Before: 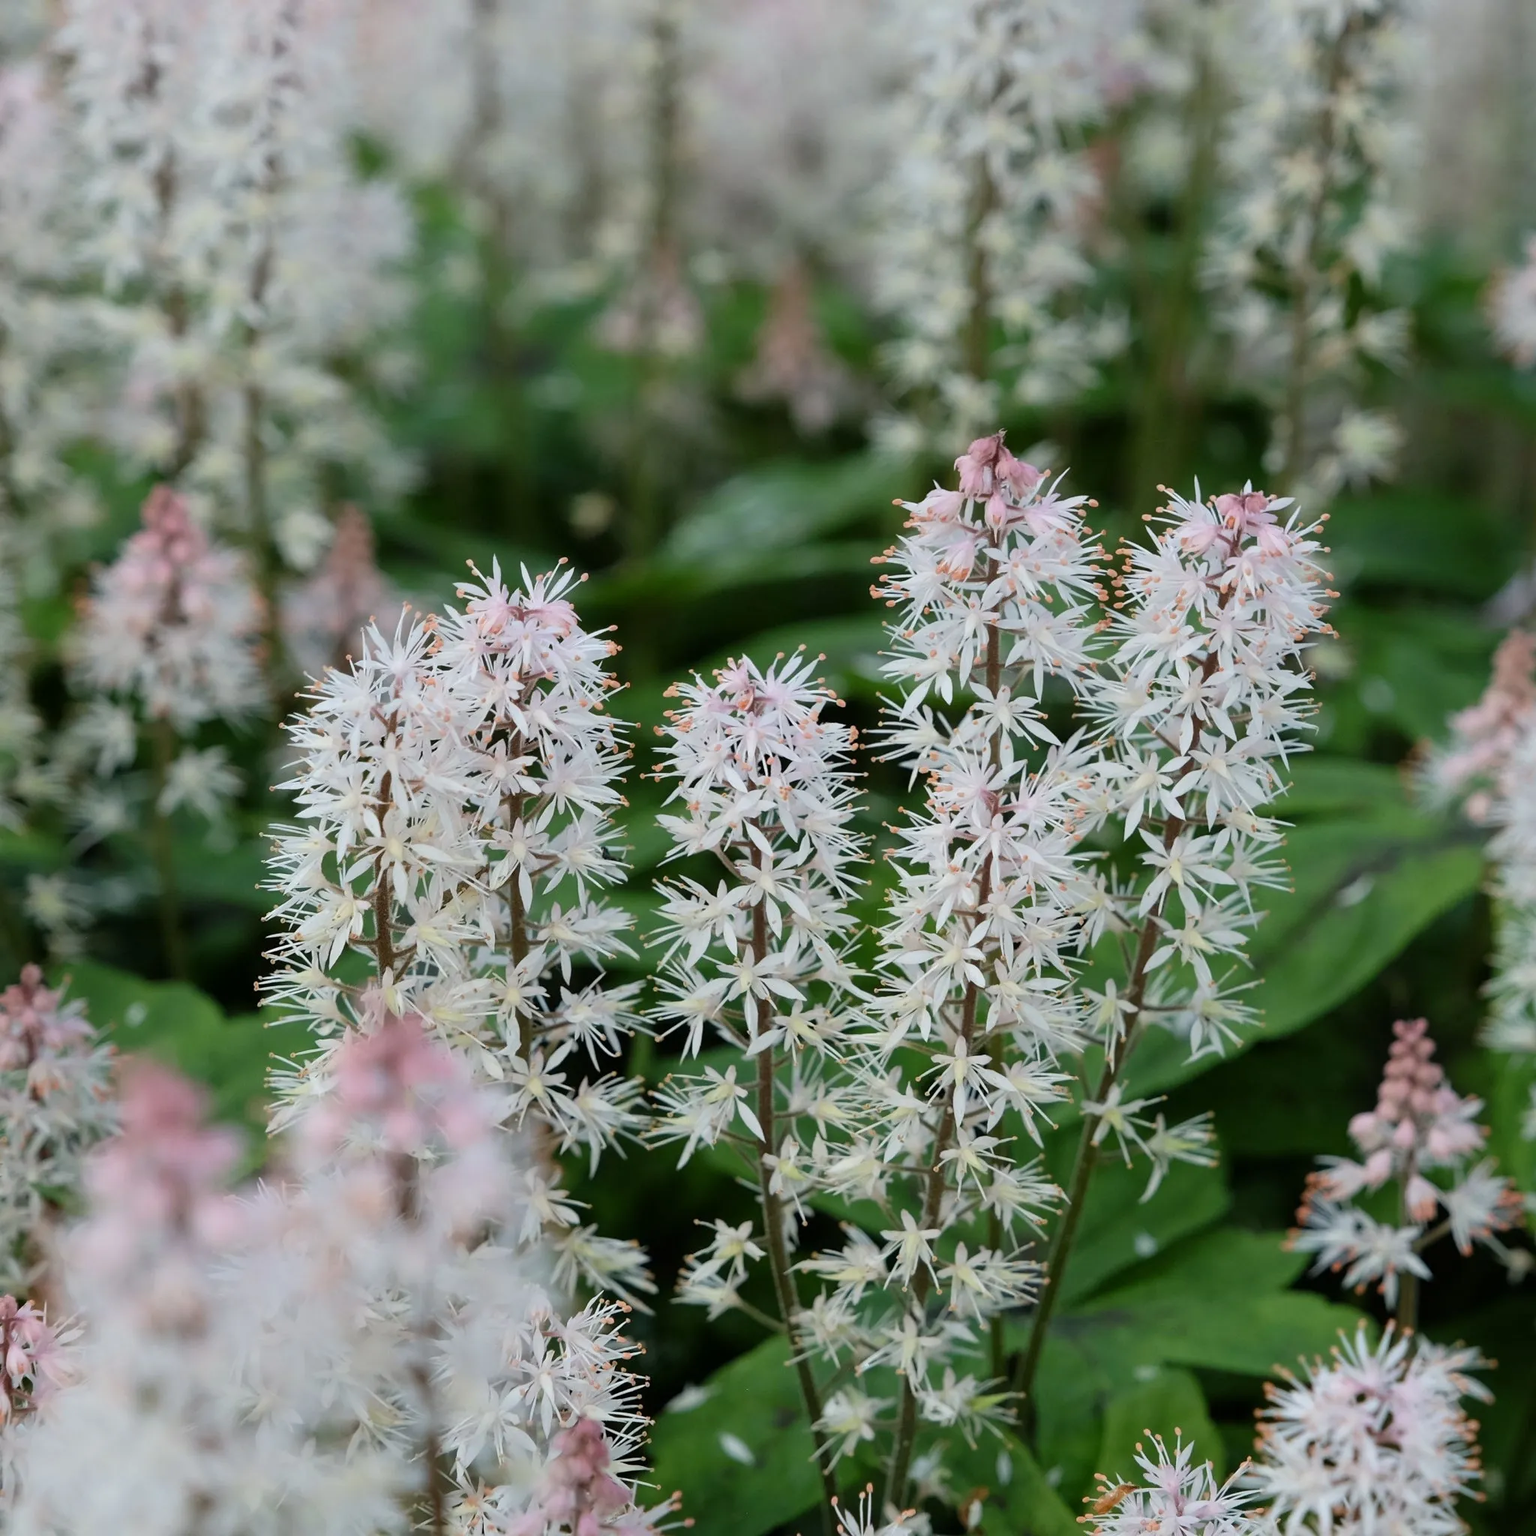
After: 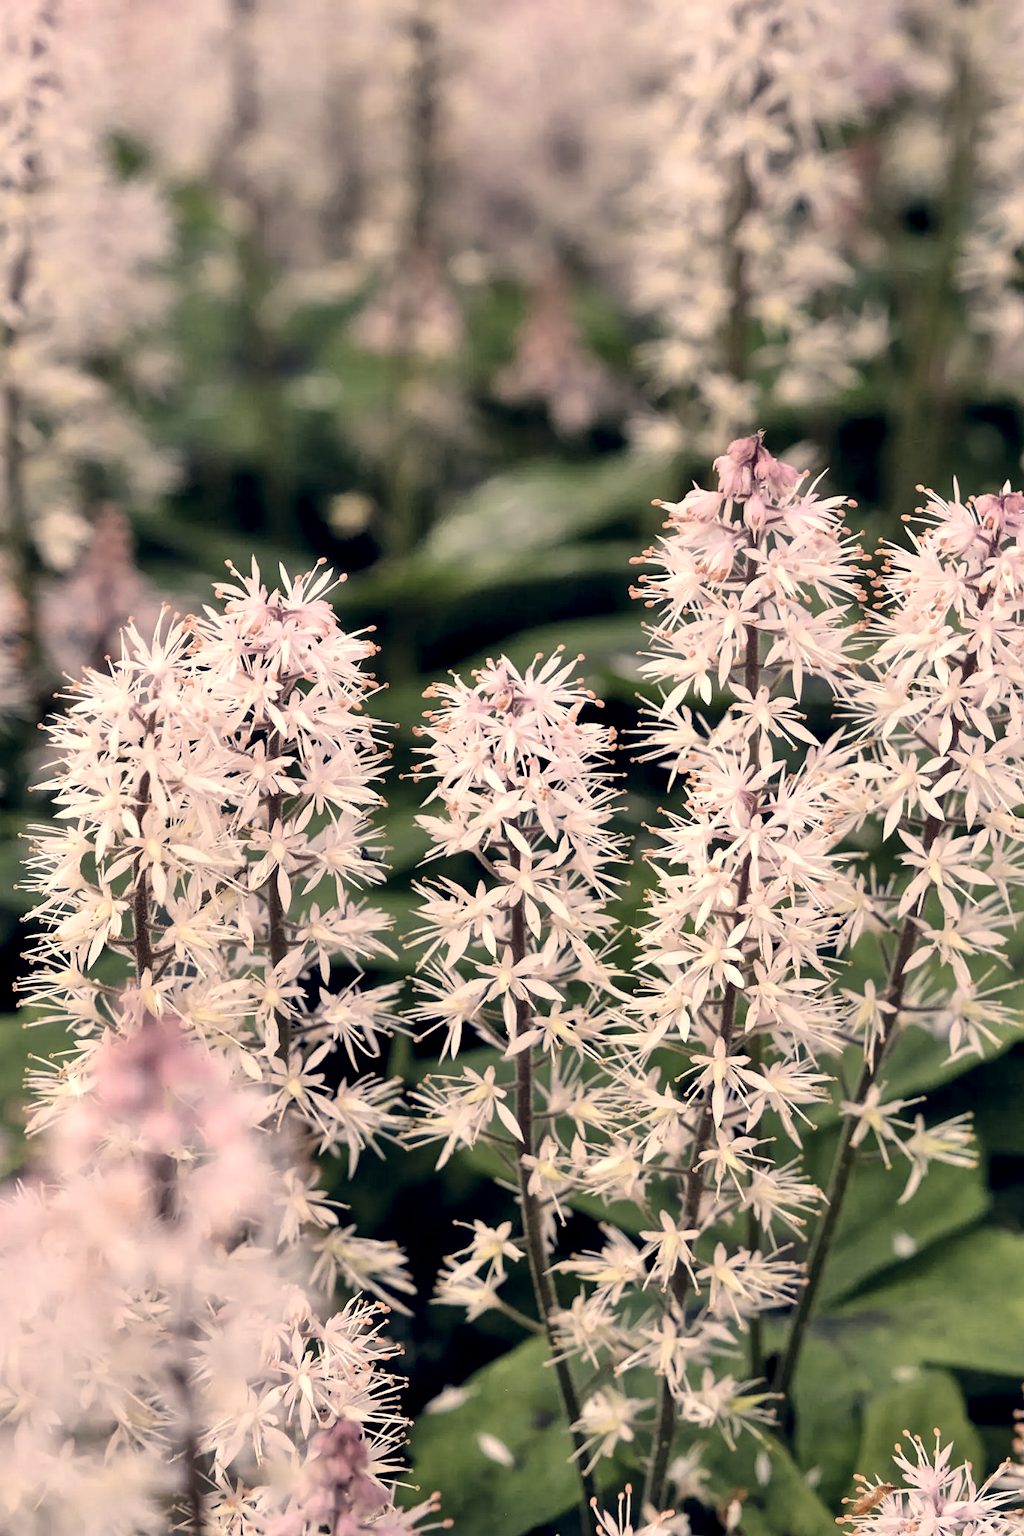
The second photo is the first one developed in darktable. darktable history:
crop and rotate: left 15.754%, right 17.579%
color correction: highlights a* 19.59, highlights b* 27.49, shadows a* 3.46, shadows b* -17.28, saturation 0.73
white balance: red 0.982, blue 1.018
tone equalizer: on, module defaults
shadows and highlights: radius 110.86, shadows 51.09, white point adjustment 9.16, highlights -4.17, highlights color adjustment 32.2%, soften with gaussian
local contrast: highlights 123%, shadows 126%, detail 140%, midtone range 0.254
